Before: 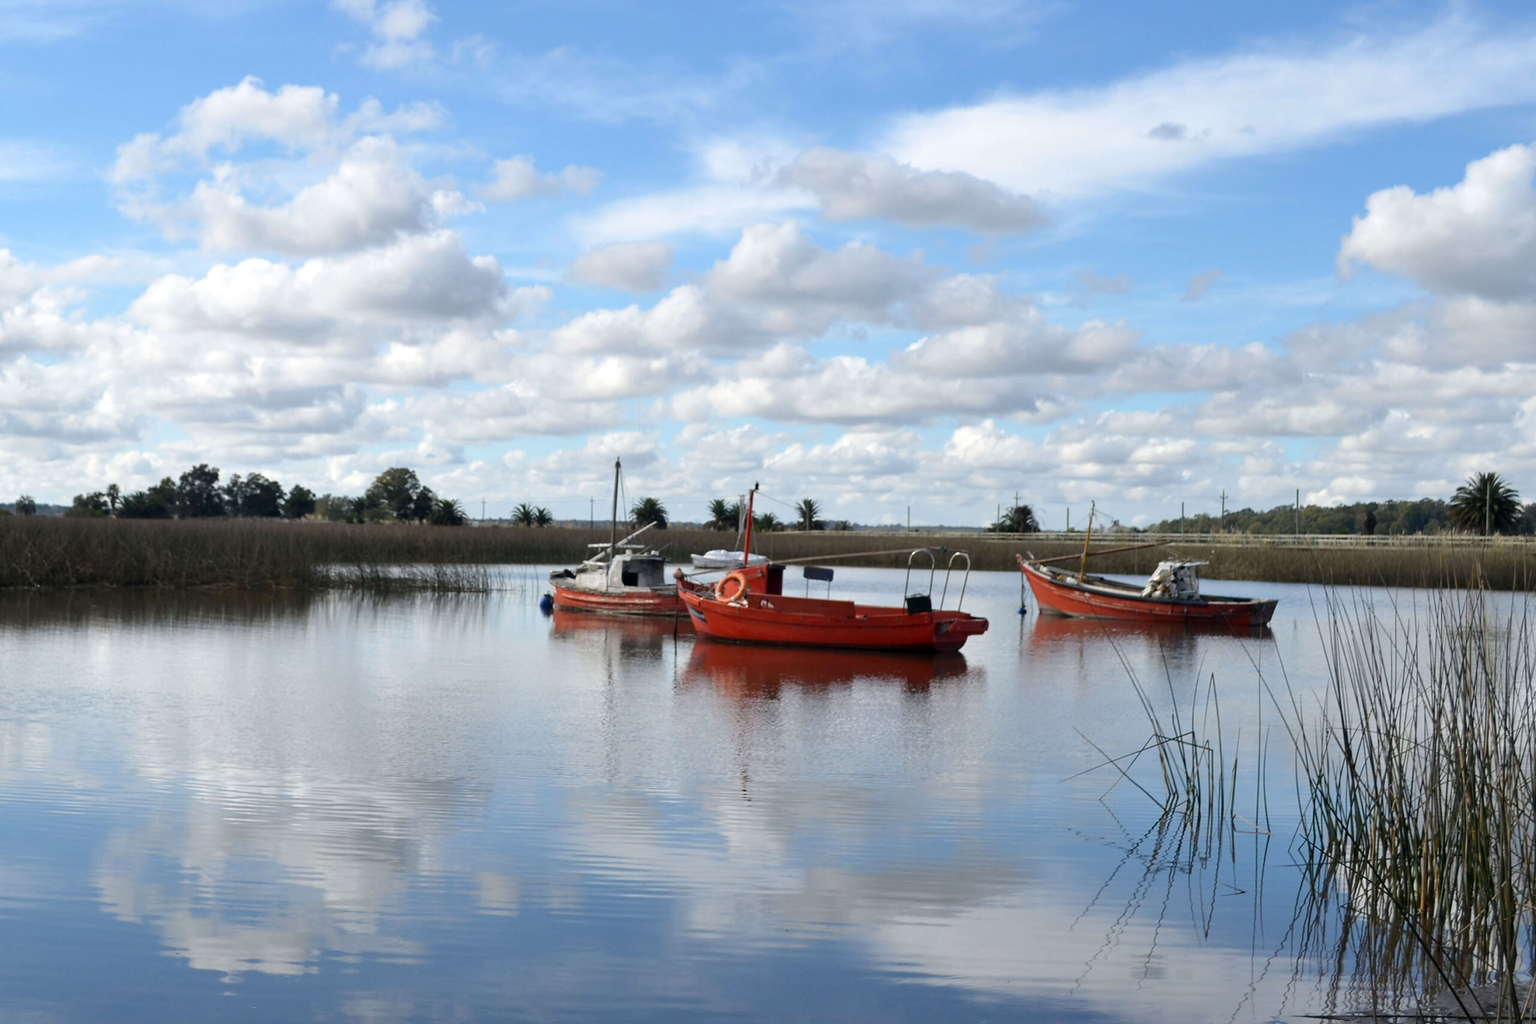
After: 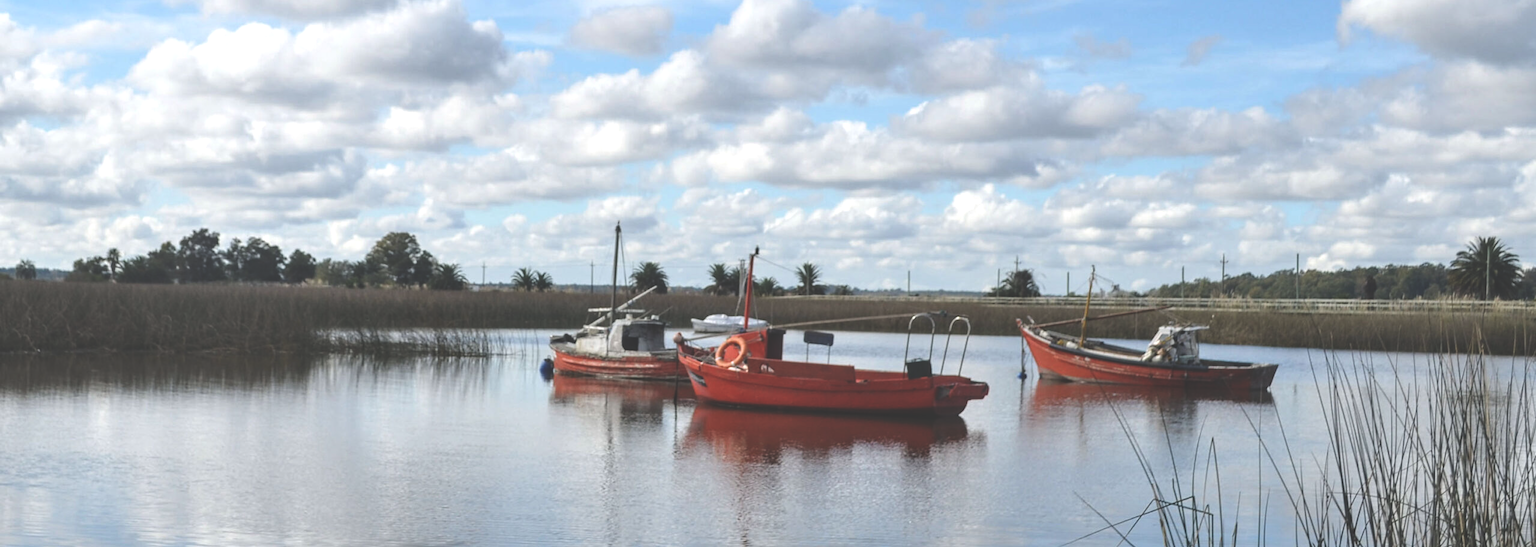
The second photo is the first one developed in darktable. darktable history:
crop and rotate: top 23.043%, bottom 23.437%
local contrast: on, module defaults
exposure: black level correction -0.041, exposure 0.064 EV, compensate highlight preservation false
